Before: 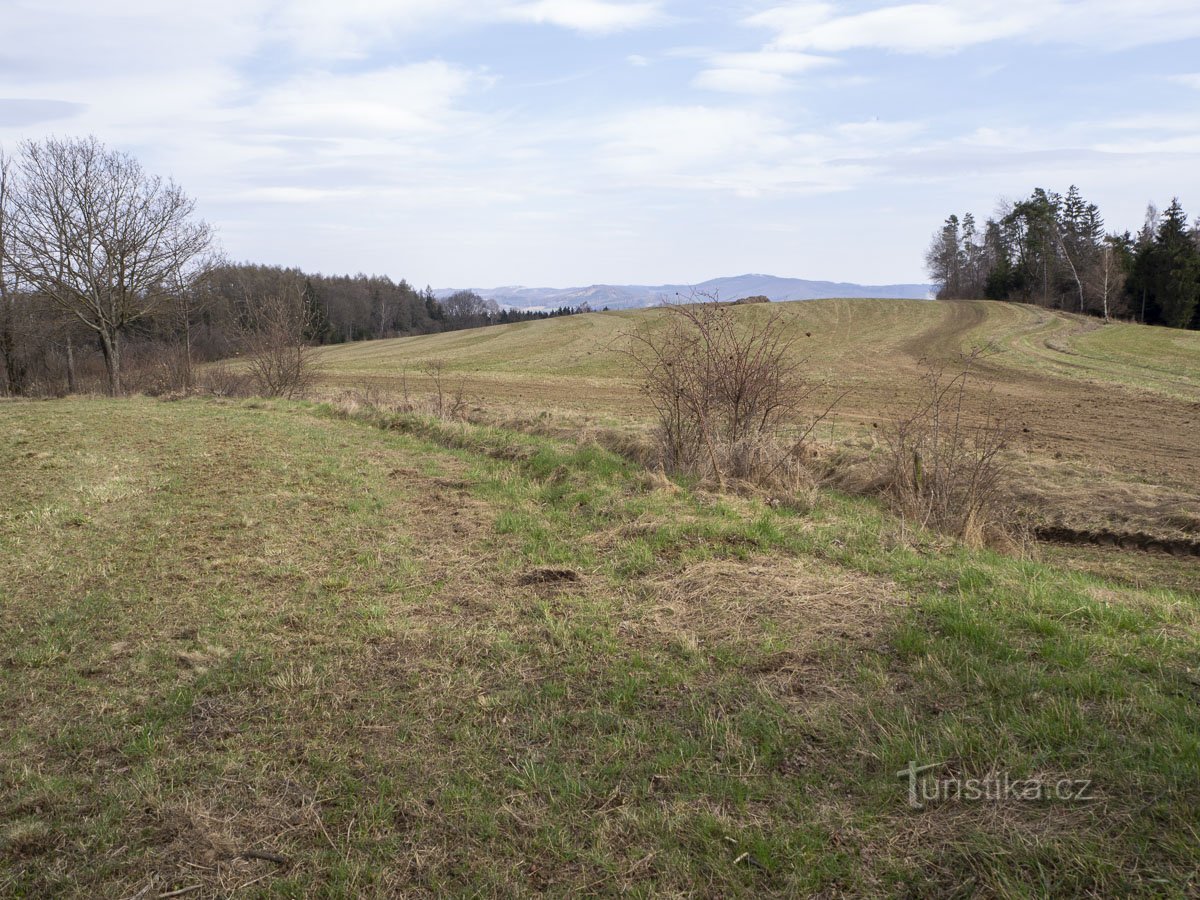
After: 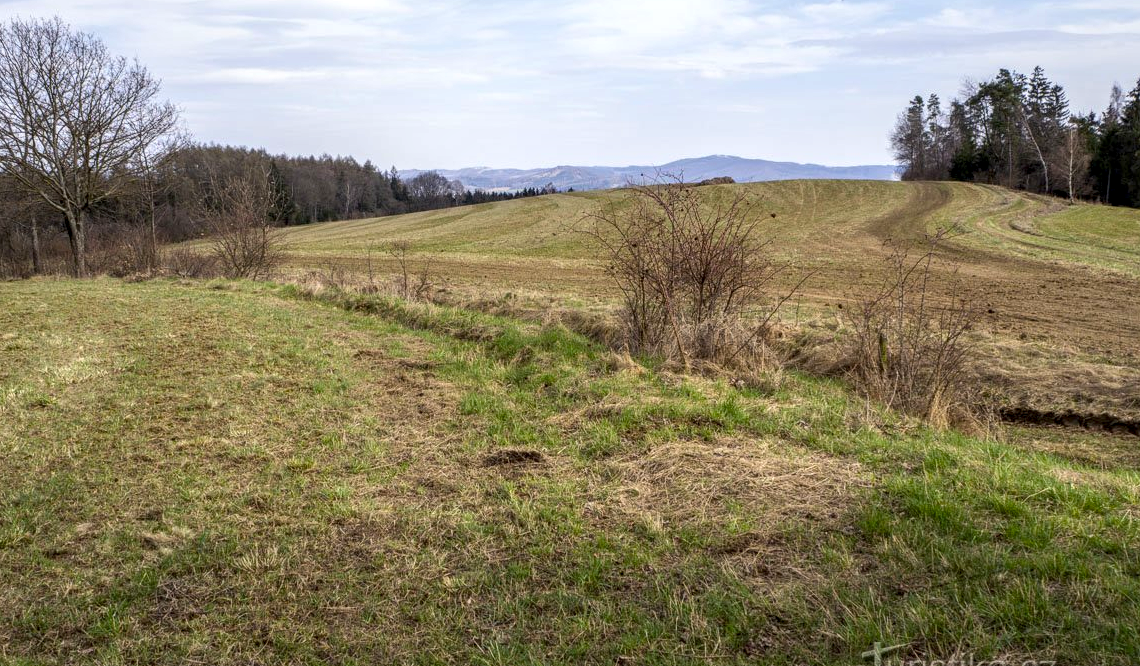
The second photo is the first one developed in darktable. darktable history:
crop and rotate: left 2.991%, top 13.302%, right 1.981%, bottom 12.636%
color balance rgb: perceptual saturation grading › global saturation 20%, global vibrance 20%
local contrast: highlights 20%, detail 150%
